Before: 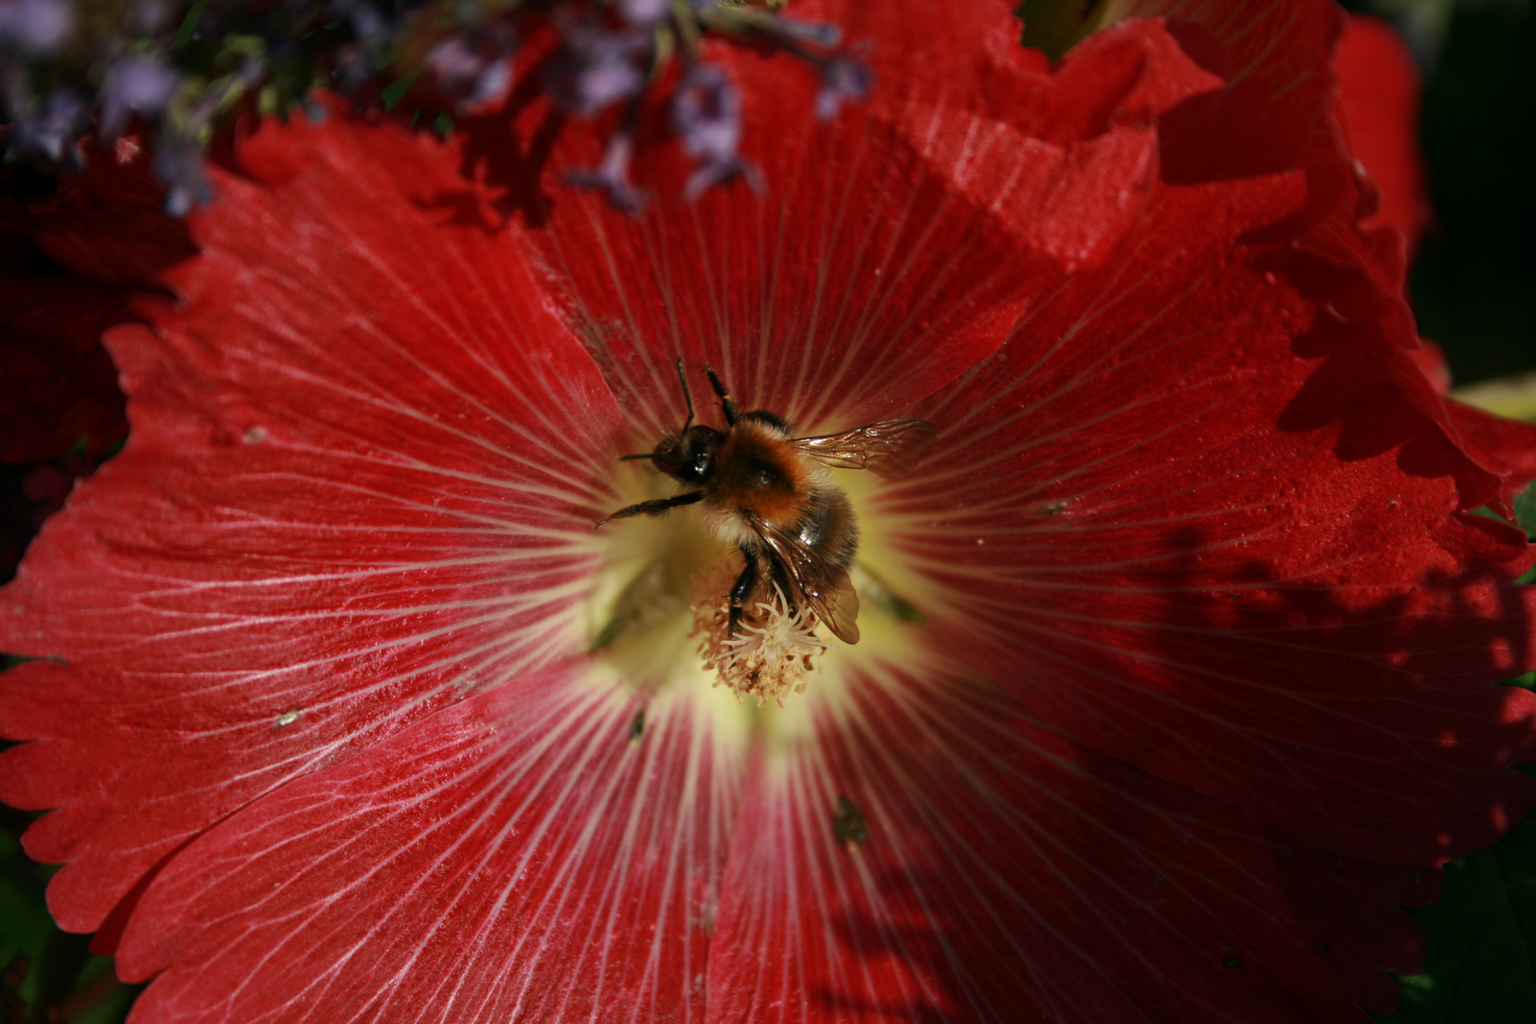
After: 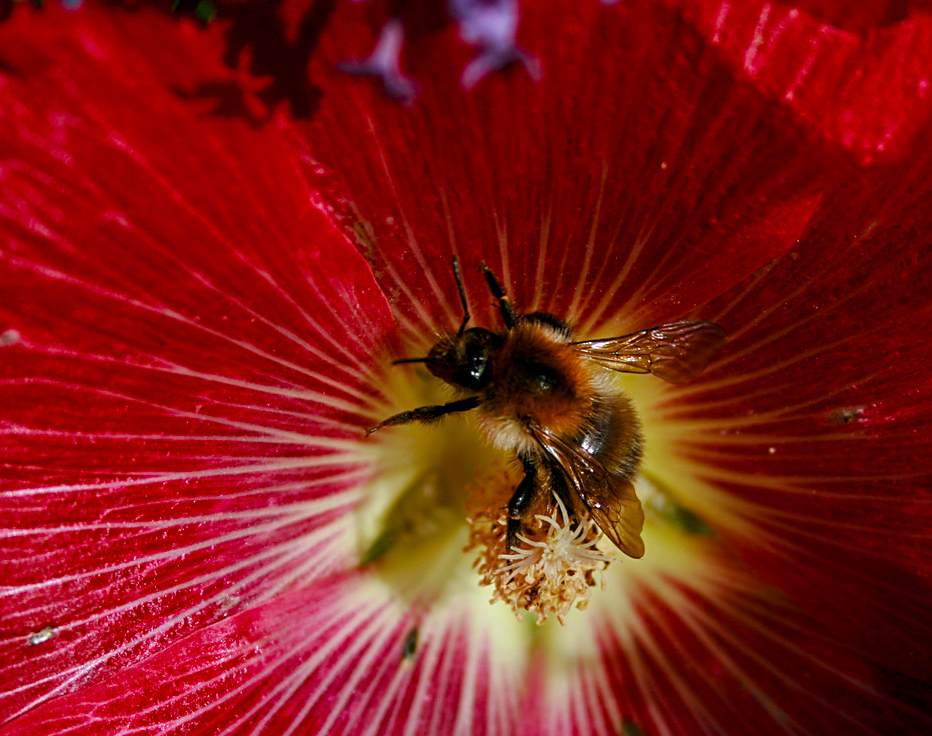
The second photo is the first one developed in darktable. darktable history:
crop: left 16.206%, top 11.237%, right 26.248%, bottom 20.438%
sharpen: amount 0.582
local contrast: on, module defaults
color balance rgb: perceptual saturation grading › global saturation 24.164%, perceptual saturation grading › highlights -23.431%, perceptual saturation grading › mid-tones 24.104%, perceptual saturation grading › shadows 39.334%, global vibrance 20%
color calibration: illuminant as shot in camera, x 0.37, y 0.382, temperature 4319.33 K
